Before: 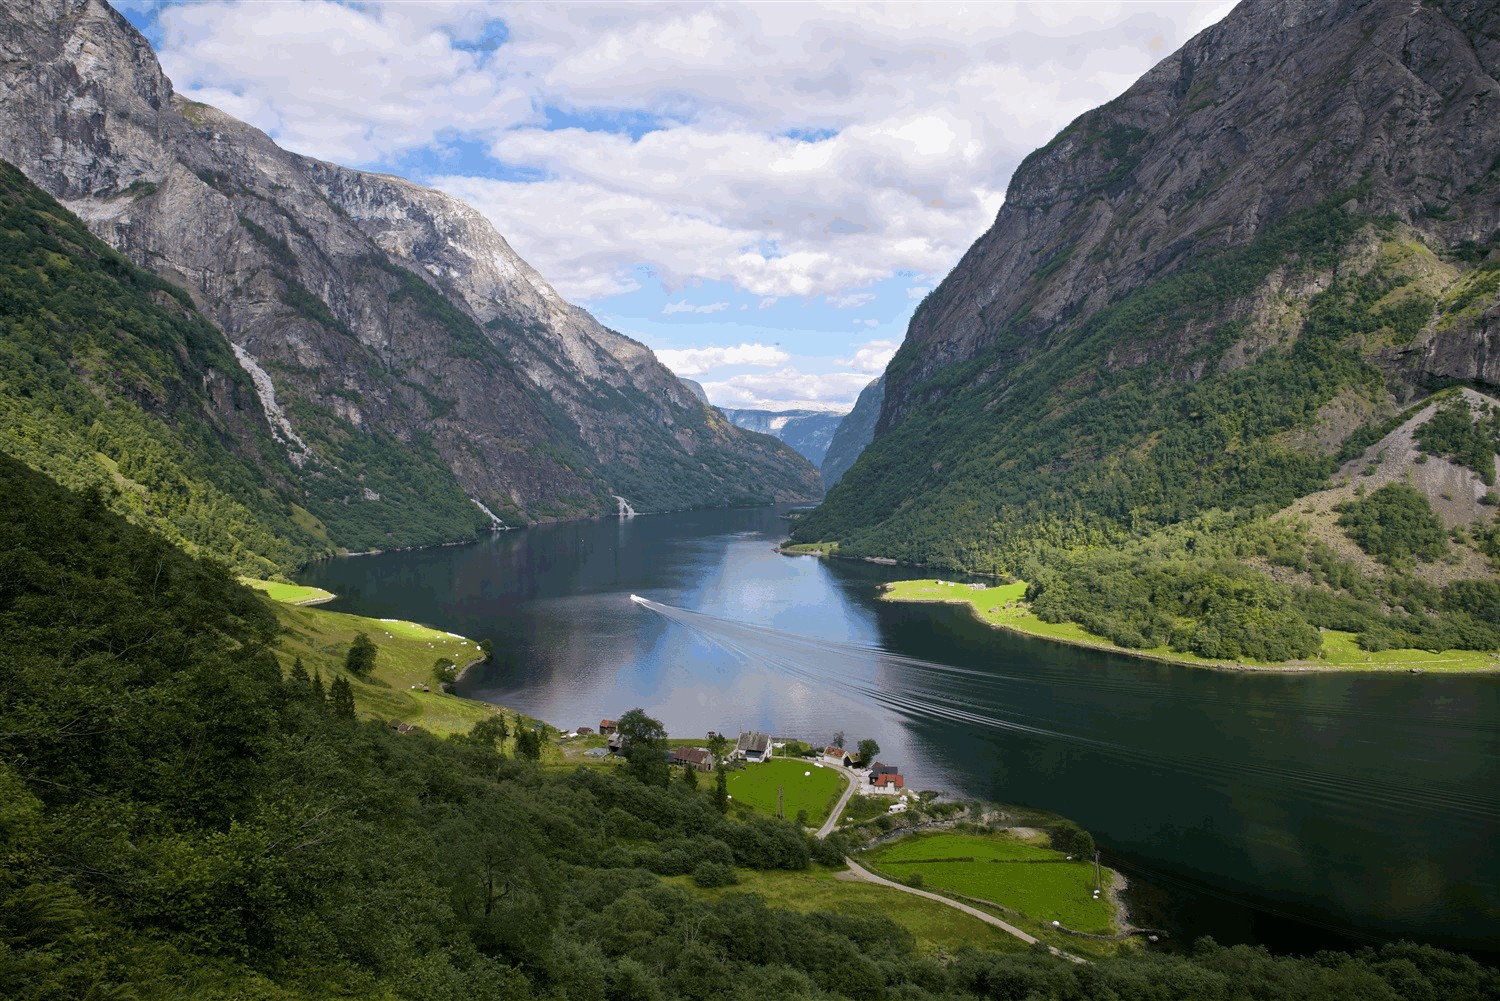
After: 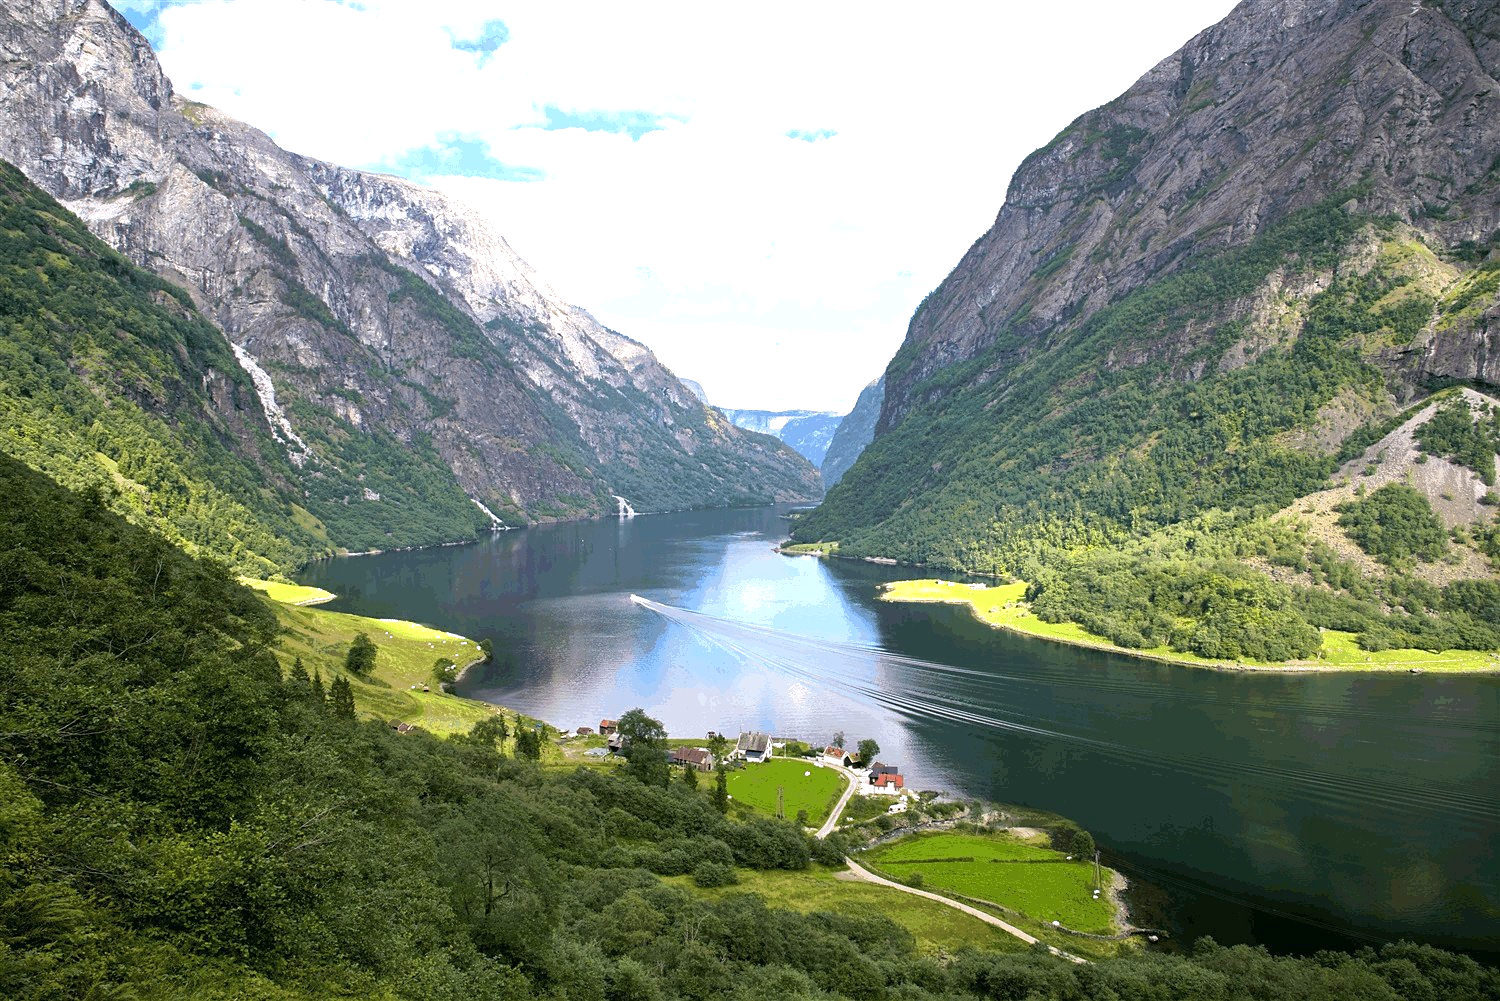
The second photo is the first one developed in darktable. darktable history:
sharpen: amount 0.2
exposure: exposure 1.137 EV, compensate highlight preservation false
